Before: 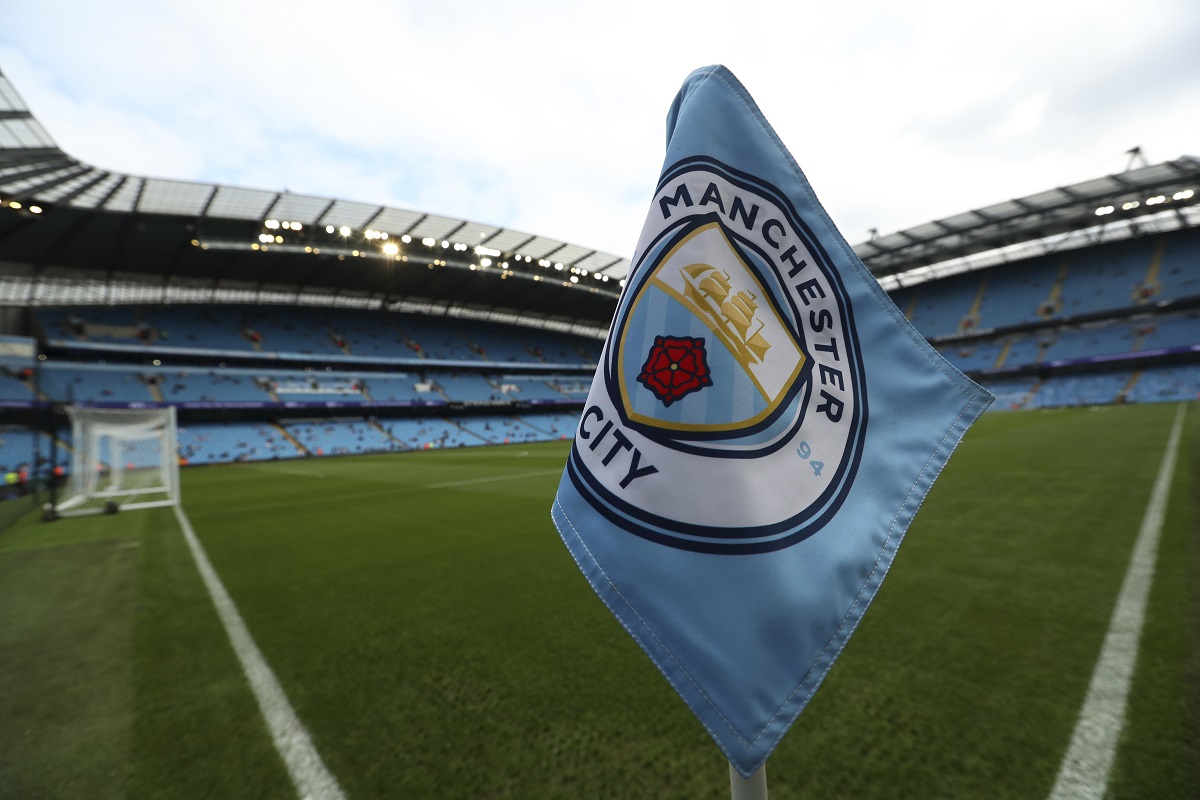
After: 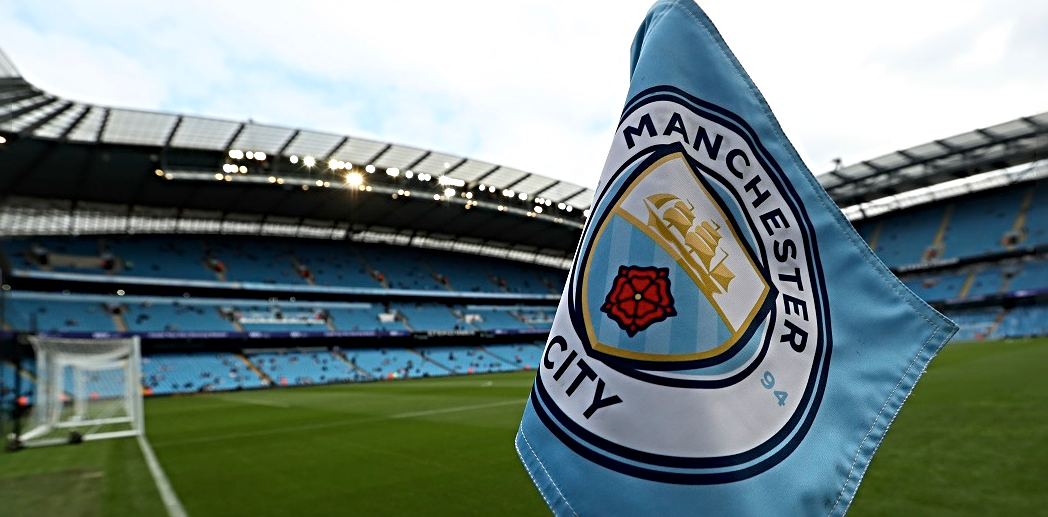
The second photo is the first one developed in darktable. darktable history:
exposure: black level correction 0.001, exposure 0.016 EV, compensate highlight preservation false
sharpen: radius 4.928
crop: left 3.027%, top 8.86%, right 9.624%, bottom 26.505%
